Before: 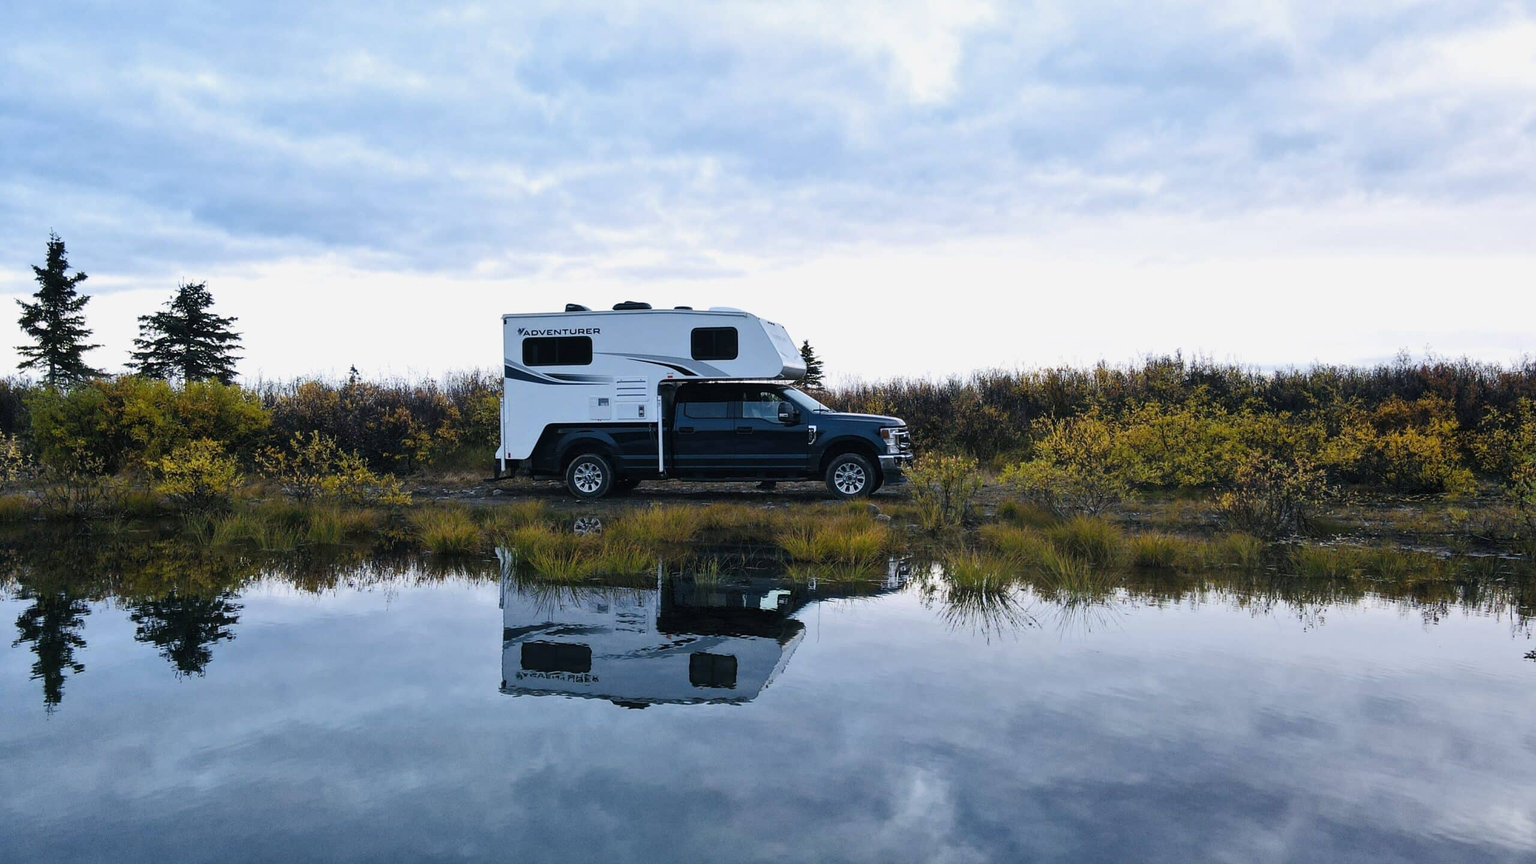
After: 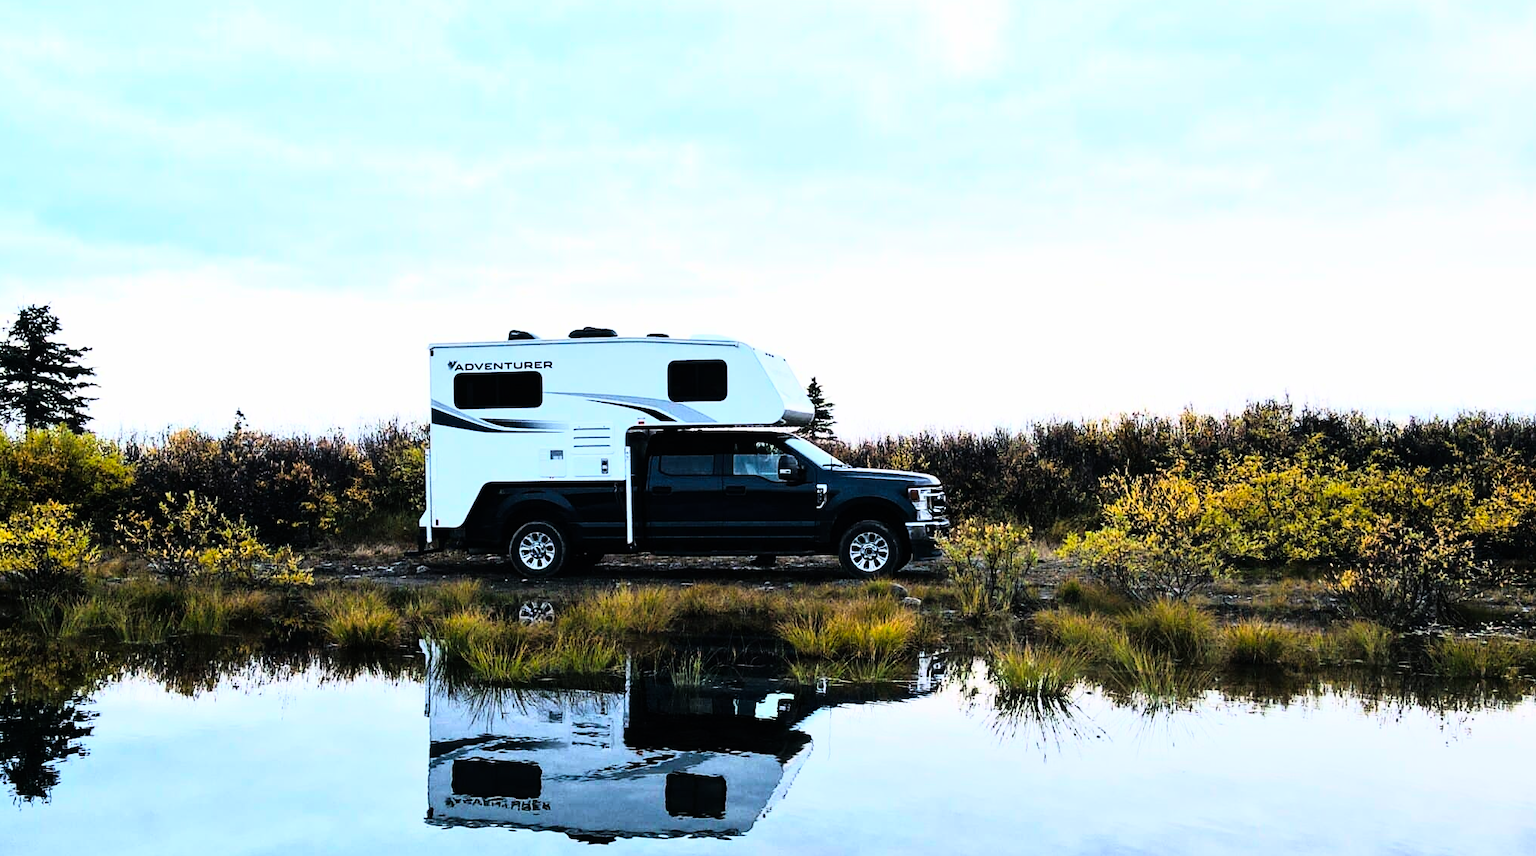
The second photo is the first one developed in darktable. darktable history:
rgb curve: curves: ch0 [(0, 0) (0.21, 0.15) (0.24, 0.21) (0.5, 0.75) (0.75, 0.96) (0.89, 0.99) (1, 1)]; ch1 [(0, 0.02) (0.21, 0.13) (0.25, 0.2) (0.5, 0.67) (0.75, 0.9) (0.89, 0.97) (1, 1)]; ch2 [(0, 0.02) (0.21, 0.13) (0.25, 0.2) (0.5, 0.67) (0.75, 0.9) (0.89, 0.97) (1, 1)], compensate middle gray true
crop and rotate: left 10.77%, top 5.1%, right 10.41%, bottom 16.76%
